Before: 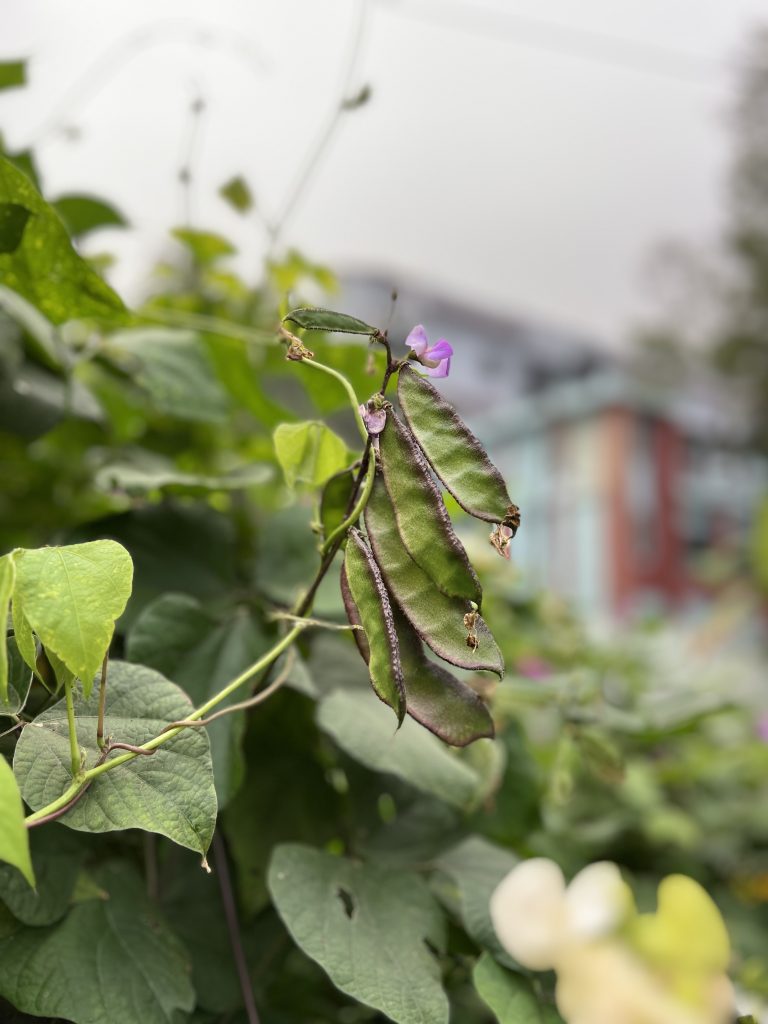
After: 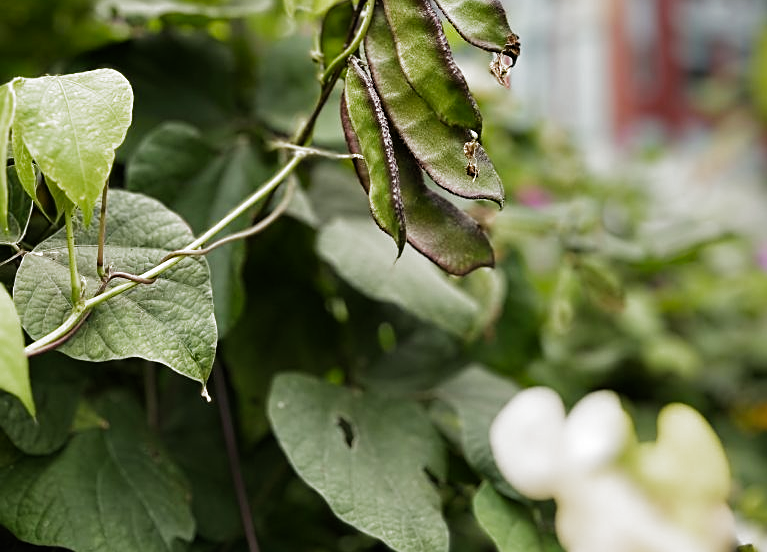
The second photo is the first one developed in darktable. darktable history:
sharpen: on, module defaults
crop and rotate: top 46.038%, right 0.104%
filmic rgb: black relative exposure -9.13 EV, white relative exposure 2.31 EV, hardness 7.43, add noise in highlights 0.001, preserve chrominance no, color science v3 (2019), use custom middle-gray values true, contrast in highlights soft
